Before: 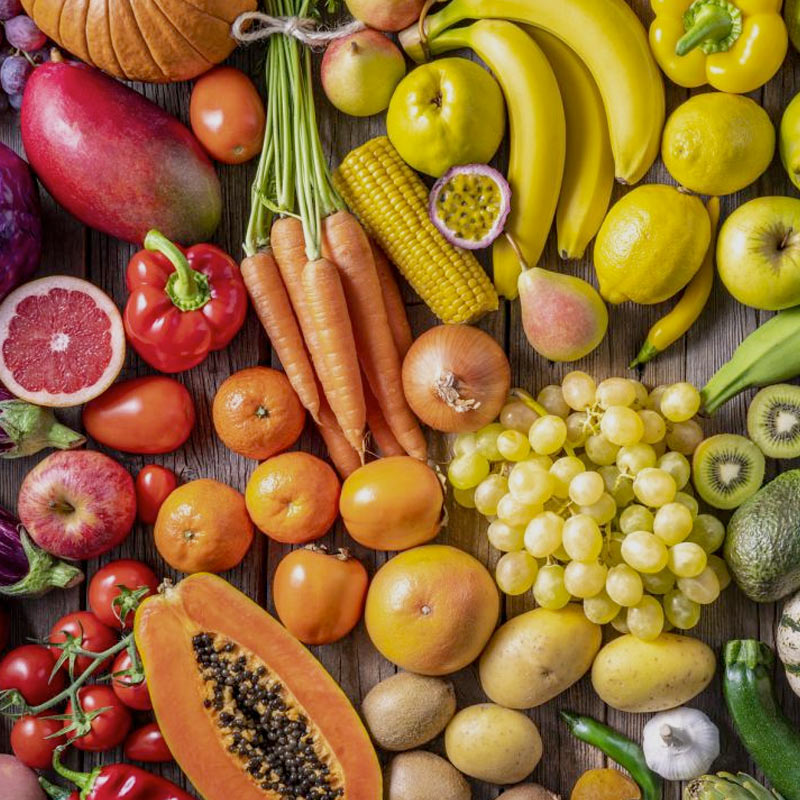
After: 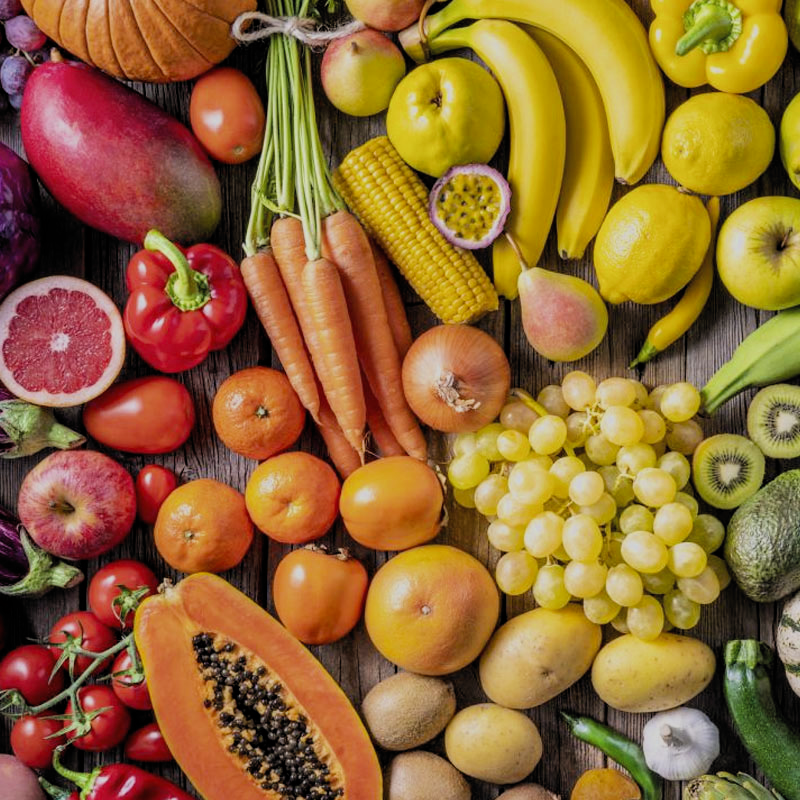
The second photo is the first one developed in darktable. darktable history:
filmic rgb: black relative exposure -7.65 EV, white relative exposure 3.98 EV, threshold 5.94 EV, hardness 4.01, contrast 1.1, highlights saturation mix -29.13%, color science v6 (2022), enable highlight reconstruction true
color zones: curves: ch0 [(0, 0.558) (0.143, 0.548) (0.286, 0.447) (0.429, 0.259) (0.571, 0.5) (0.714, 0.5) (0.857, 0.593) (1, 0.558)]; ch1 [(0, 0.543) (0.01, 0.544) (0.12, 0.492) (0.248, 0.458) (0.5, 0.534) (0.748, 0.5) (0.99, 0.469) (1, 0.543)]; ch2 [(0, 0.507) (0.143, 0.522) (0.286, 0.505) (0.429, 0.5) (0.571, 0.5) (0.714, 0.5) (0.857, 0.5) (1, 0.507)], mix -137.79%
